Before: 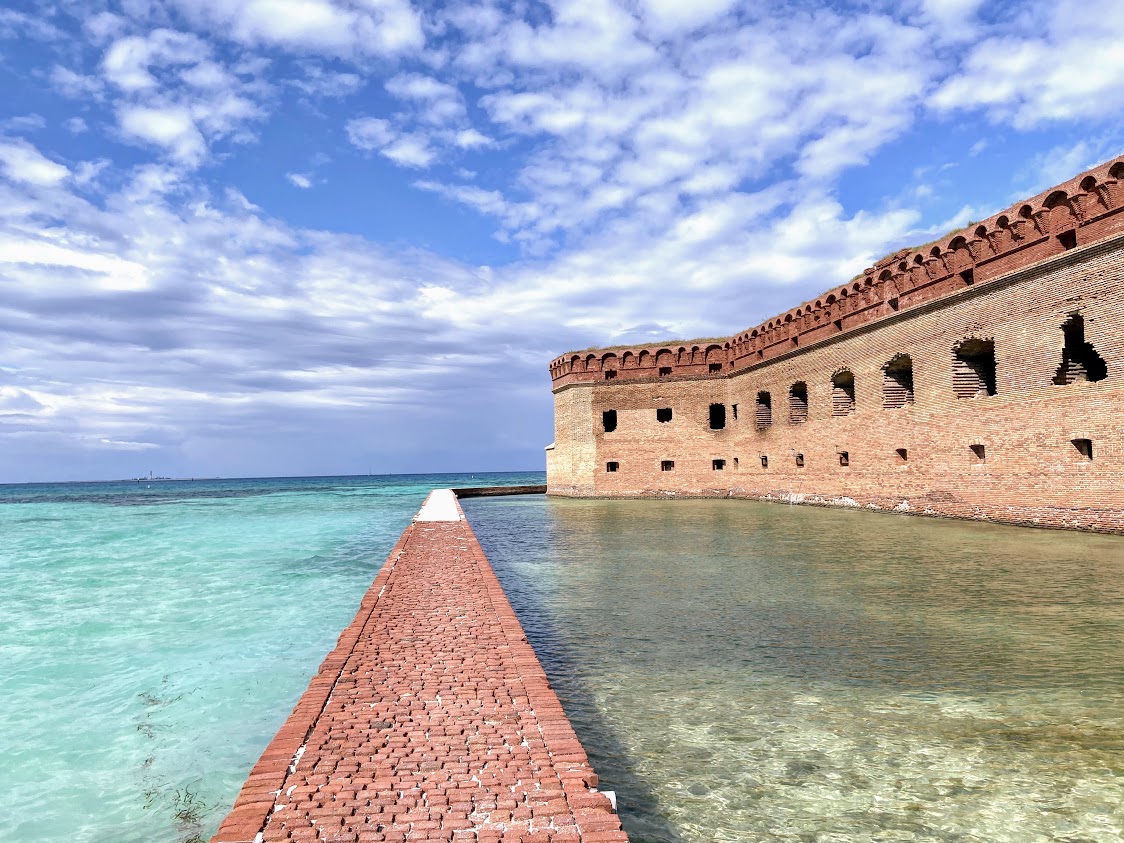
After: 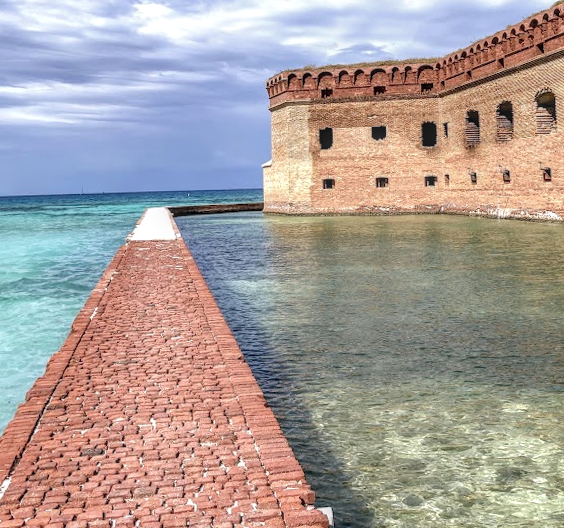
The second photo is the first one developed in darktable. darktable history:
rotate and perspective: rotation -0.013°, lens shift (vertical) -0.027, lens shift (horizontal) 0.178, crop left 0.016, crop right 0.989, crop top 0.082, crop bottom 0.918
crop and rotate: left 29.237%, top 31.152%, right 19.807%
local contrast: highlights 0%, shadows 0%, detail 133%
